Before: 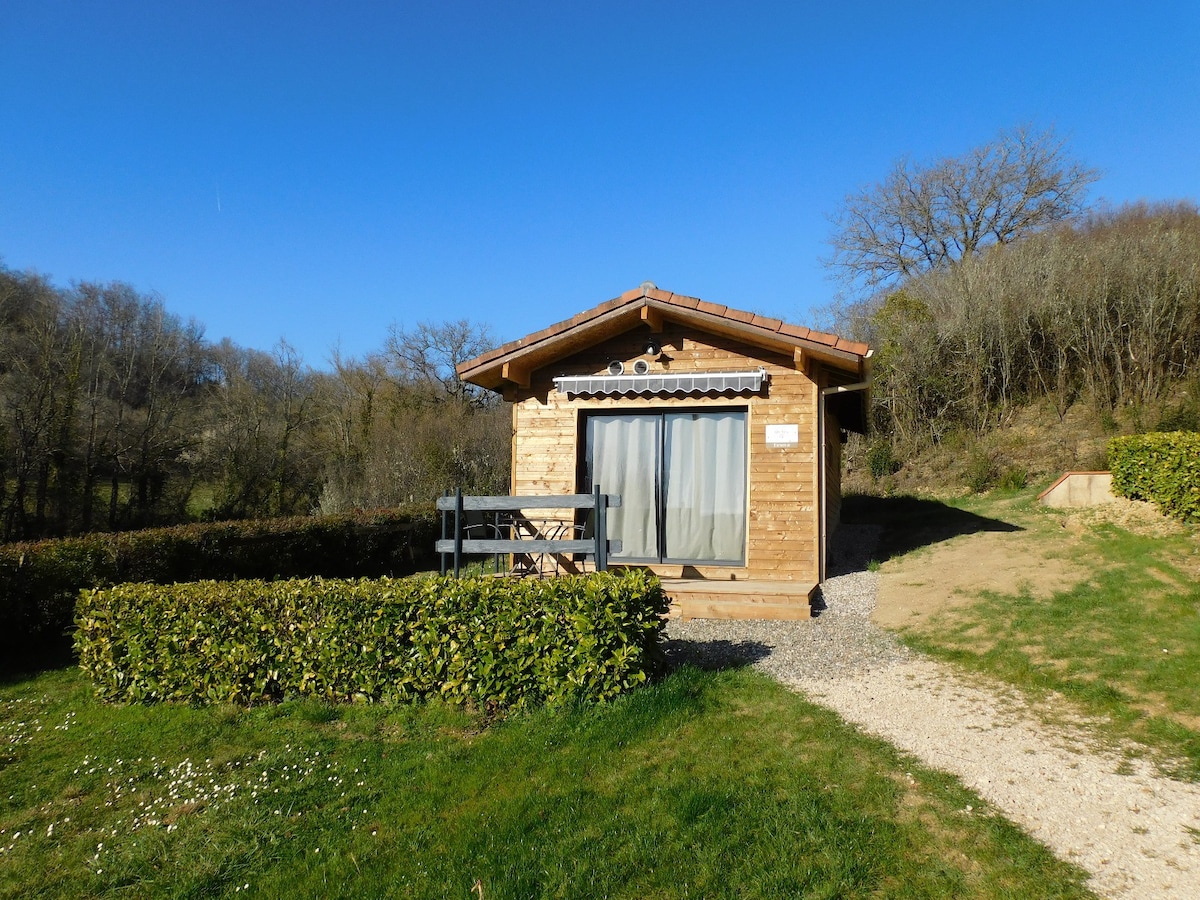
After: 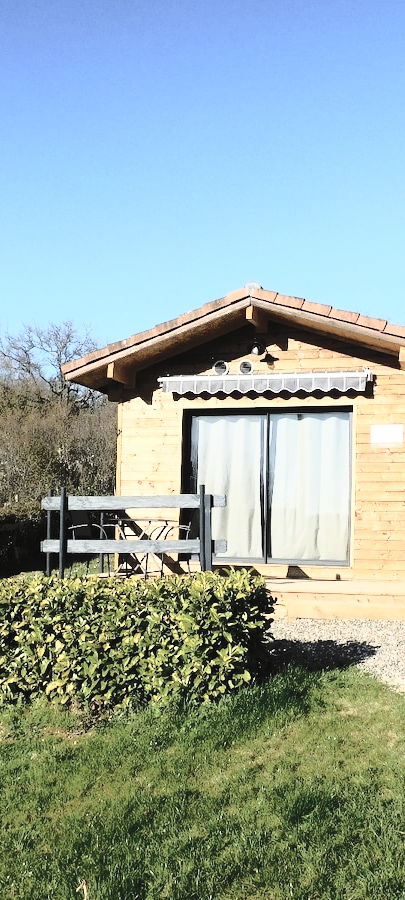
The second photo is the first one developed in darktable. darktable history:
crop: left 32.949%, right 33.222%
contrast brightness saturation: contrast 0.442, brightness 0.558, saturation -0.206
tone equalizer: -8 EV -1.86 EV, -7 EV -1.2 EV, -6 EV -1.58 EV, edges refinement/feathering 500, mask exposure compensation -1.57 EV, preserve details no
